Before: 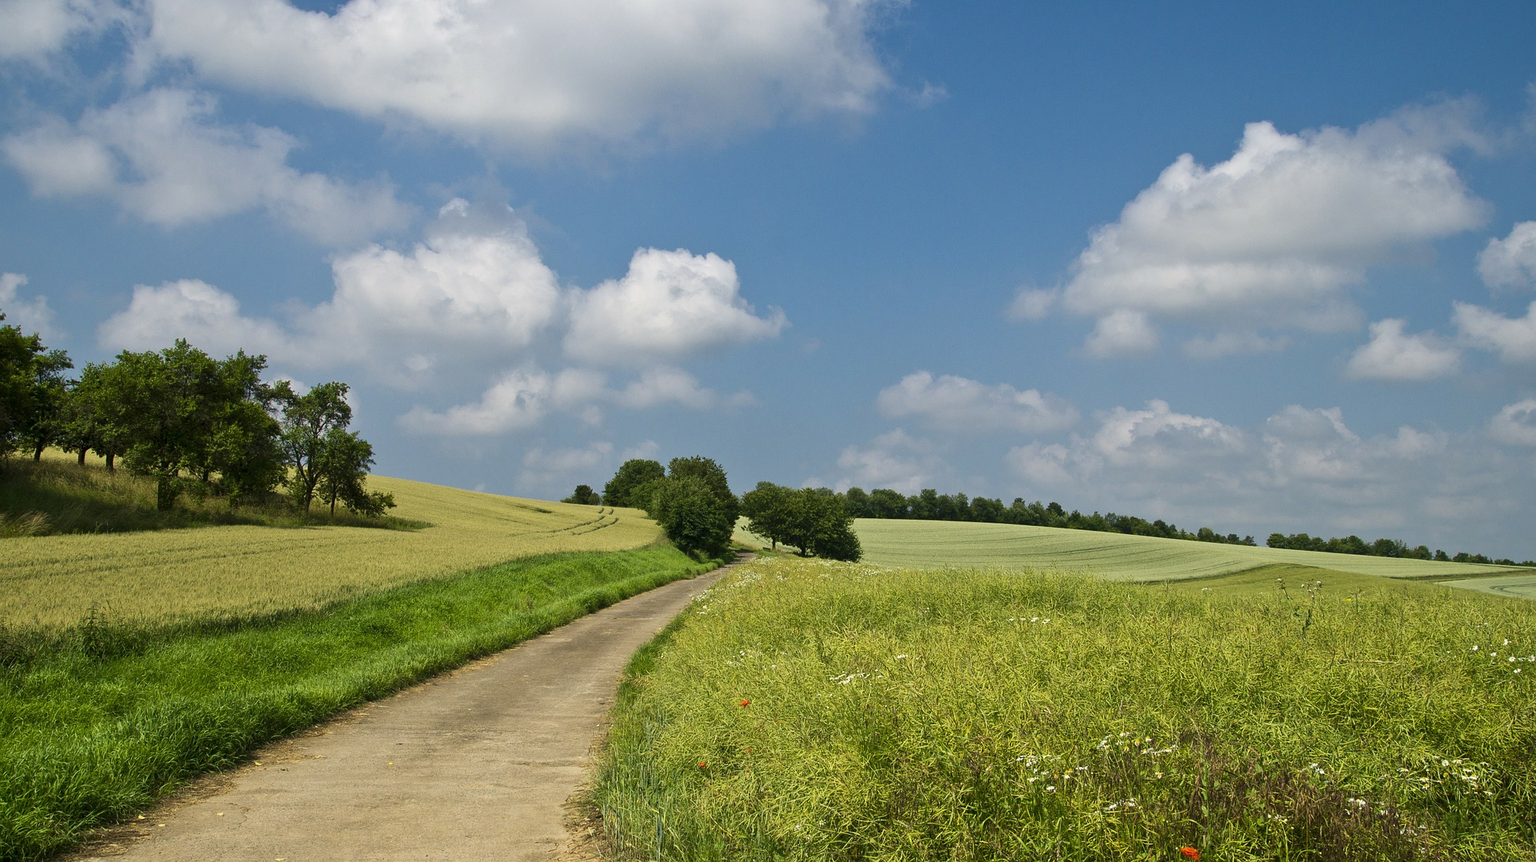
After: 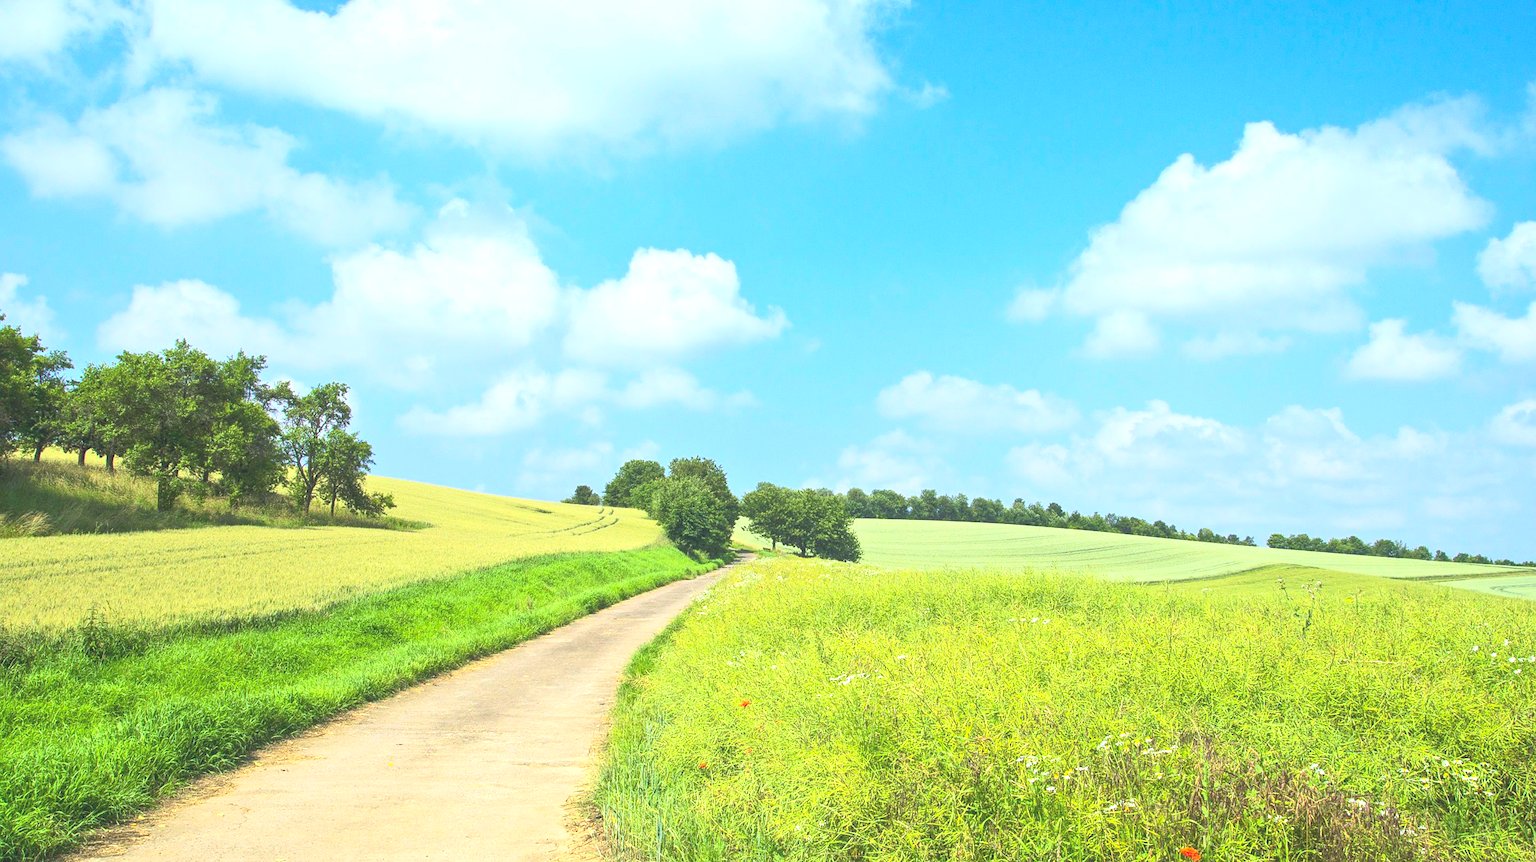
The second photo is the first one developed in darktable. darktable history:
contrast brightness saturation: contrast 0.24, brightness 0.26, saturation 0.39
color calibration: illuminant as shot in camera, x 0.37, y 0.382, temperature 4313.32 K
exposure: black level correction -0.002, exposure 1.115 EV, compensate highlight preservation false
local contrast: highlights 48%, shadows 0%, detail 100%
